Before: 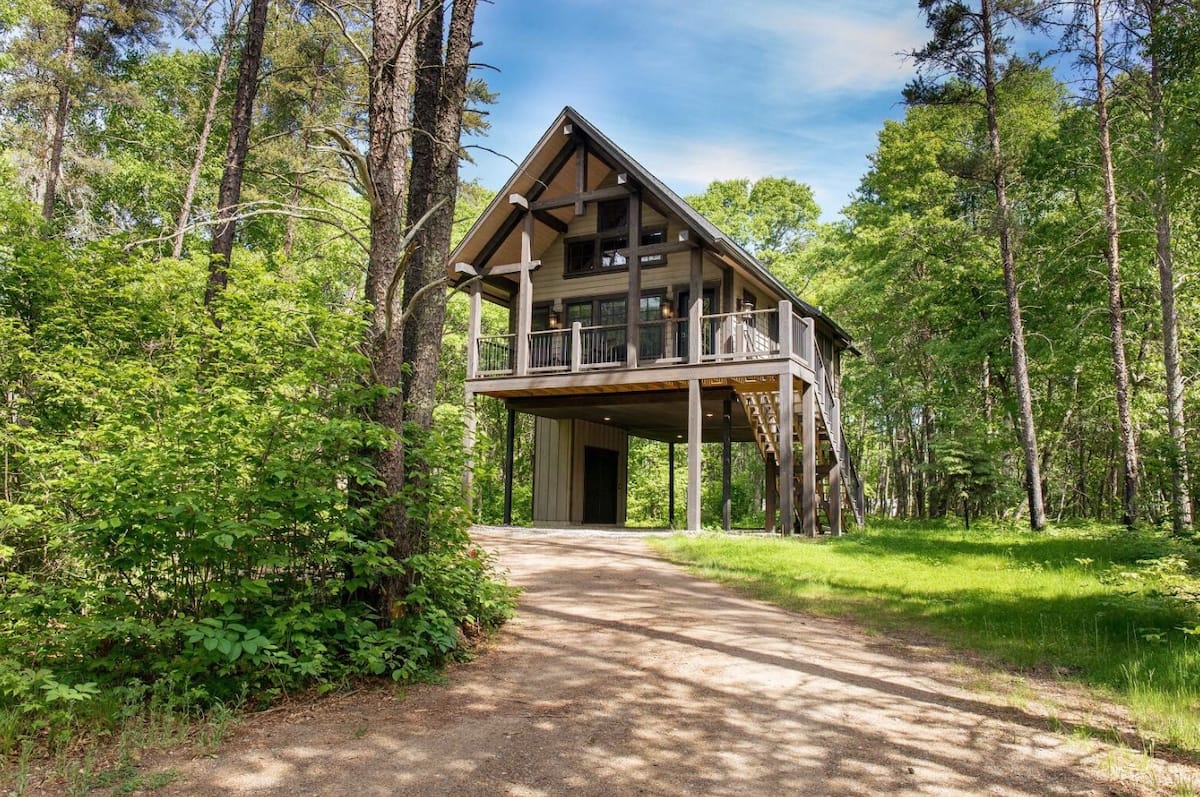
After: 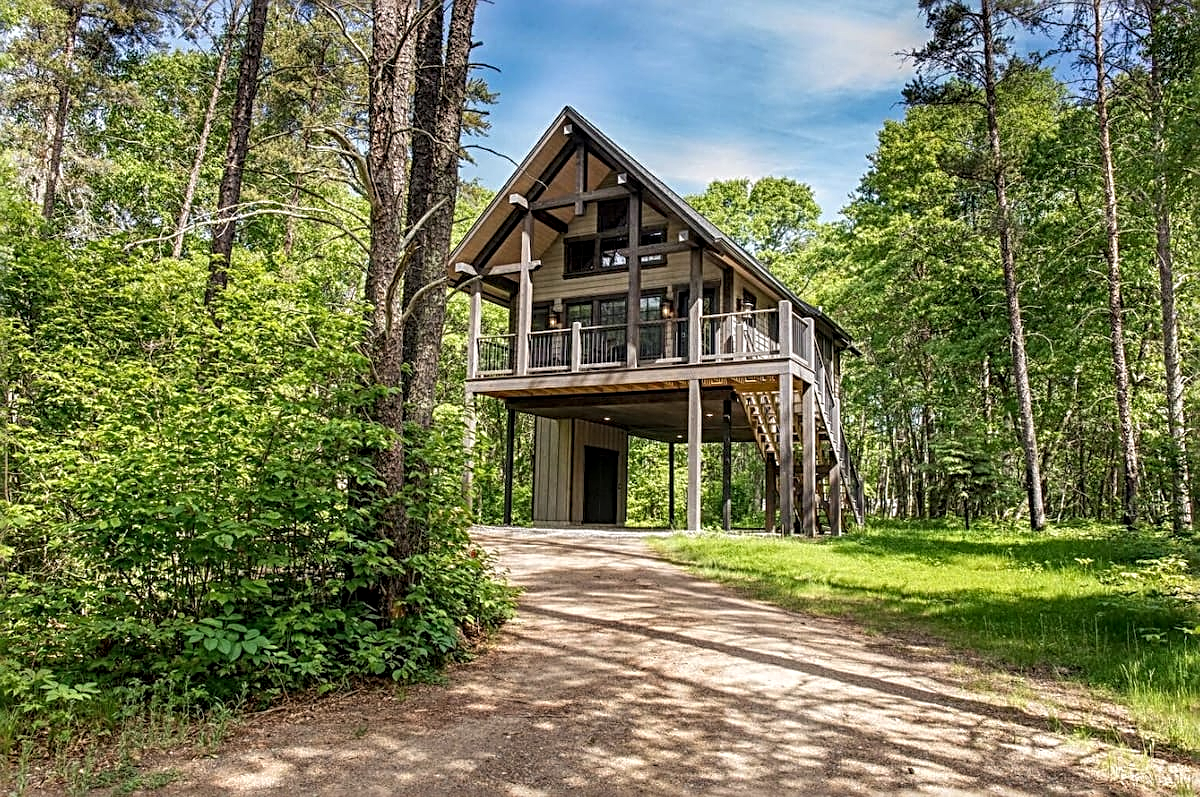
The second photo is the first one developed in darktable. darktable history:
exposure: compensate highlight preservation false
local contrast: highlights 25%, detail 130%
sharpen: radius 3.025, amount 0.757
